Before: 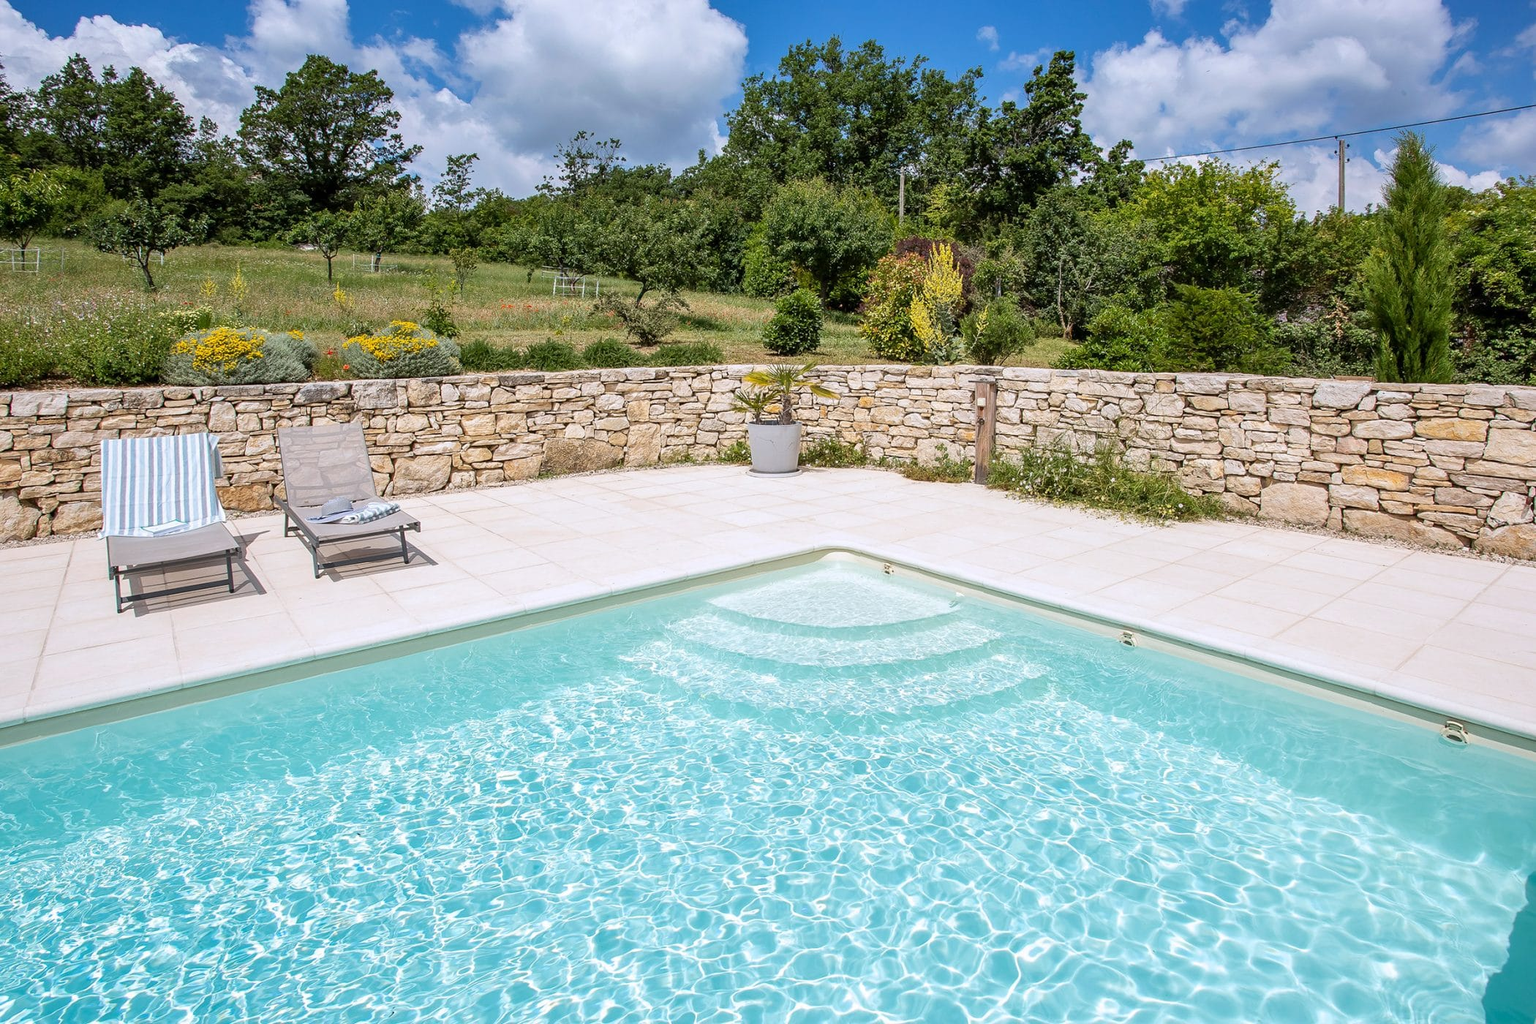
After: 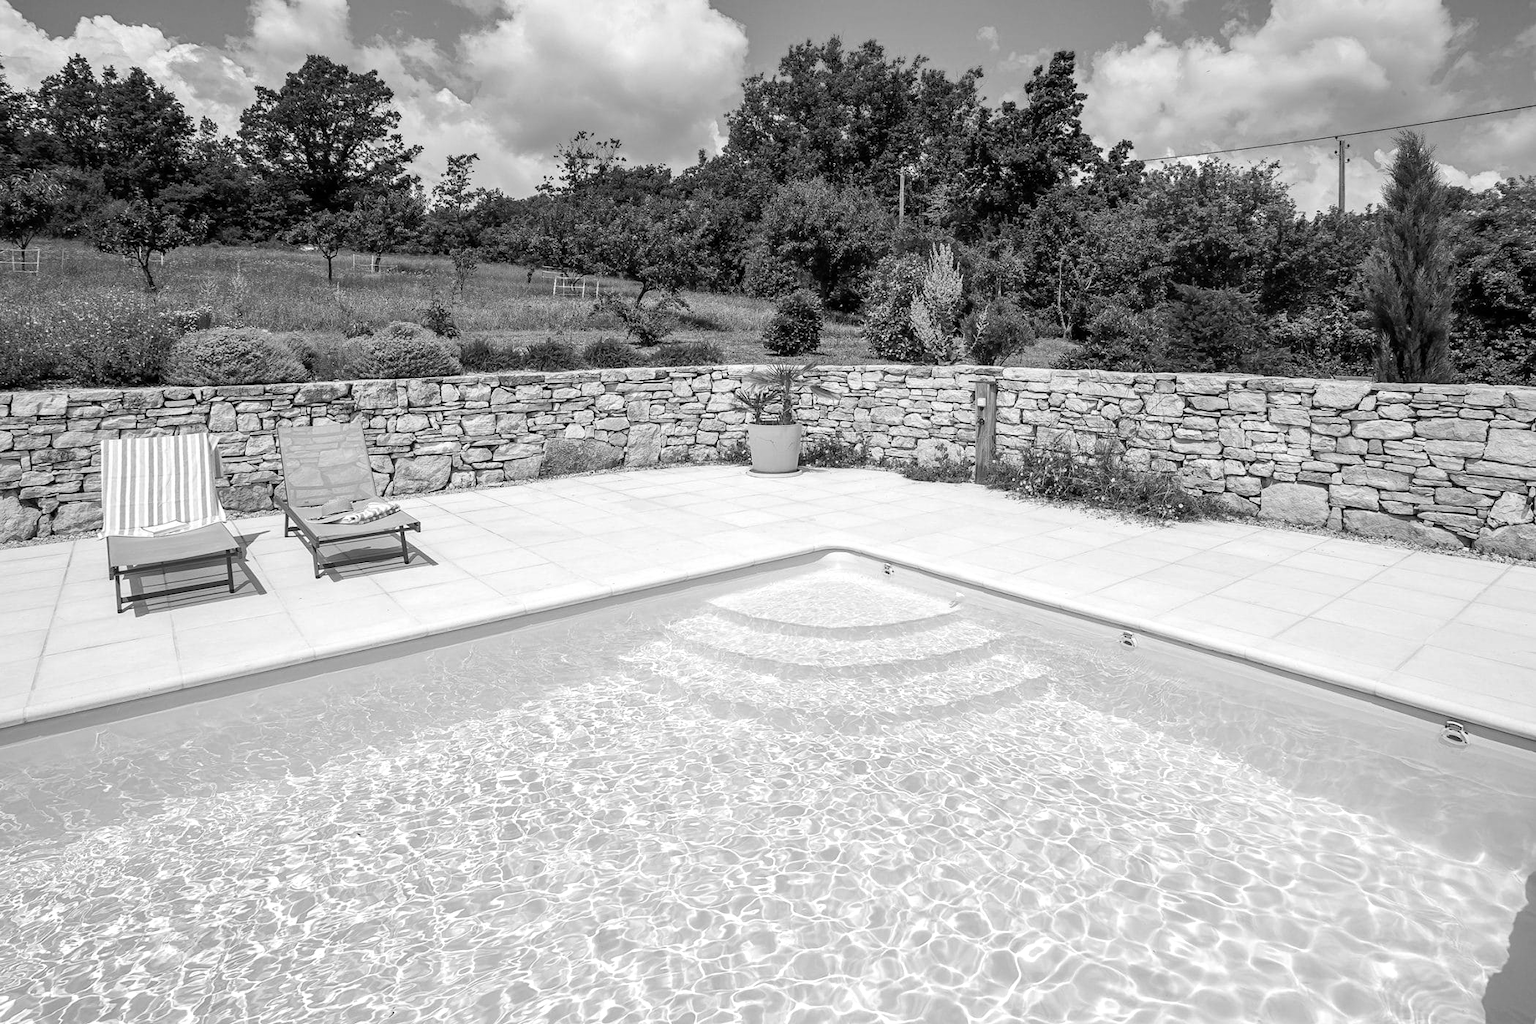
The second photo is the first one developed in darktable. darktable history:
color calibration: output gray [0.267, 0.423, 0.261, 0], illuminant custom, x 0.368, y 0.373, temperature 4330.17 K
color balance rgb: perceptual saturation grading › global saturation 16.128%, global vibrance 35.176%, contrast 9.649%
